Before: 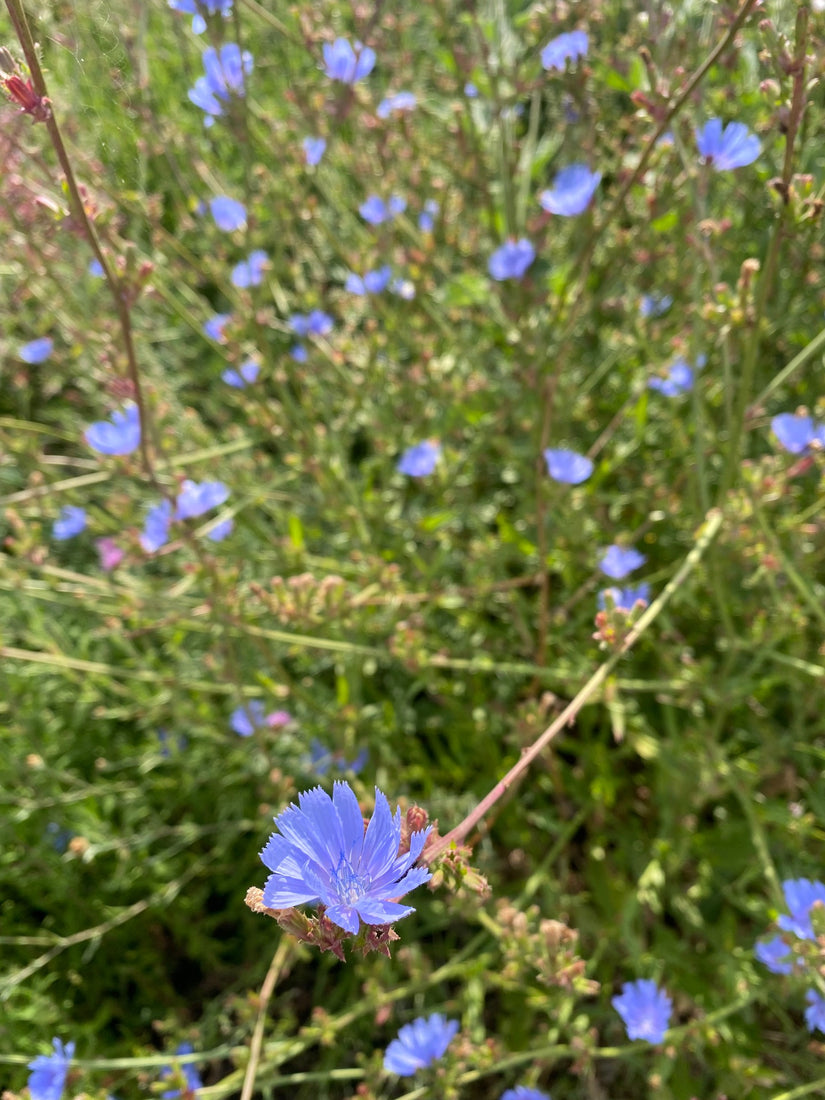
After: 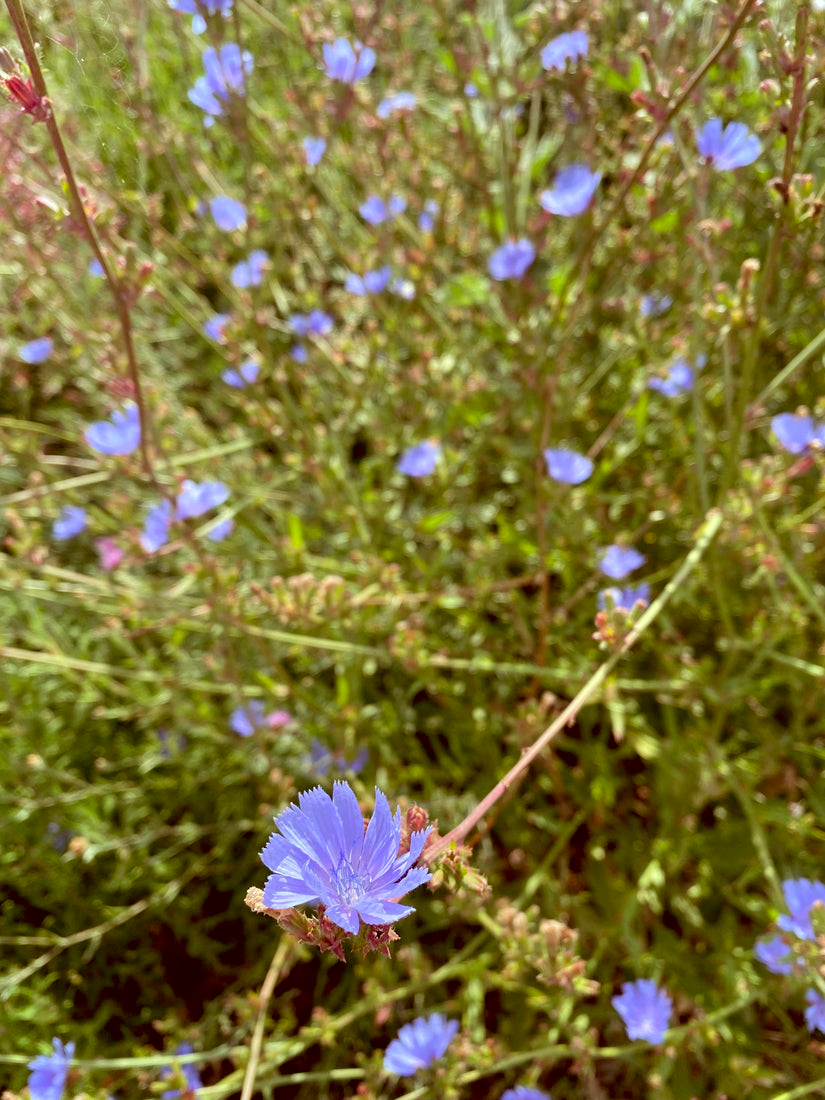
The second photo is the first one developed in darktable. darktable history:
color correction: highlights a* -7.23, highlights b* -0.161, shadows a* 20.08, shadows b* 11.73
exposure: black level correction 0.009, exposure 0.119 EV, compensate highlight preservation false
